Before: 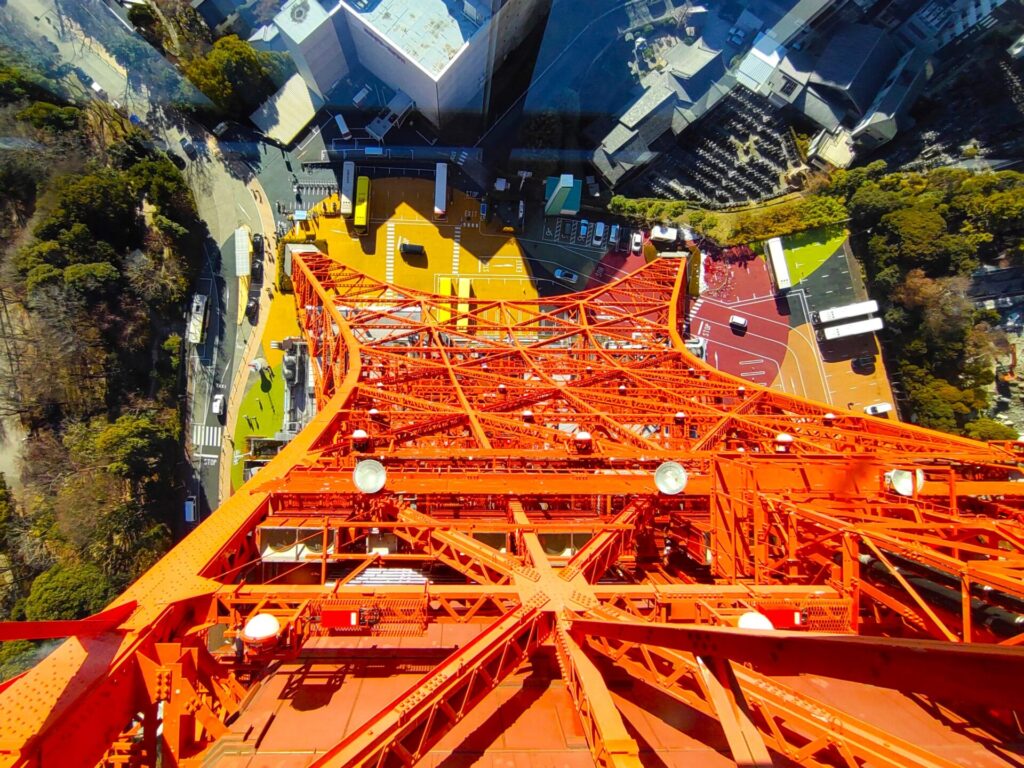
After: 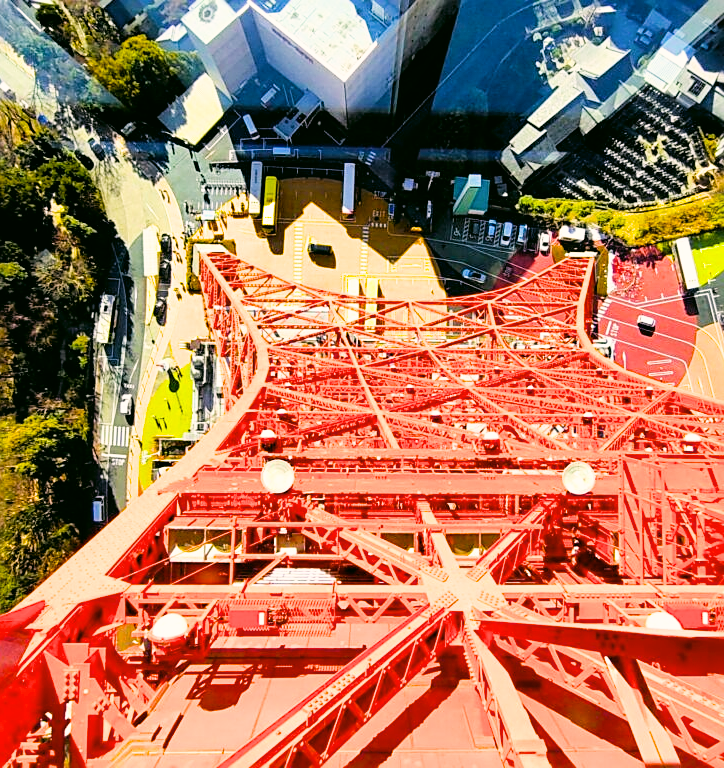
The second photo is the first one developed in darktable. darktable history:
color correction: highlights a* 4.02, highlights b* 4.98, shadows a* -7.55, shadows b* 4.98
crop and rotate: left 9.061%, right 20.142%
filmic rgb: black relative exposure -5 EV, white relative exposure 3.5 EV, hardness 3.19, contrast 1.2, highlights saturation mix -30%
sharpen: on, module defaults
color balance: output saturation 120%
exposure: black level correction 0, exposure 1 EV, compensate exposure bias true, compensate highlight preservation false
